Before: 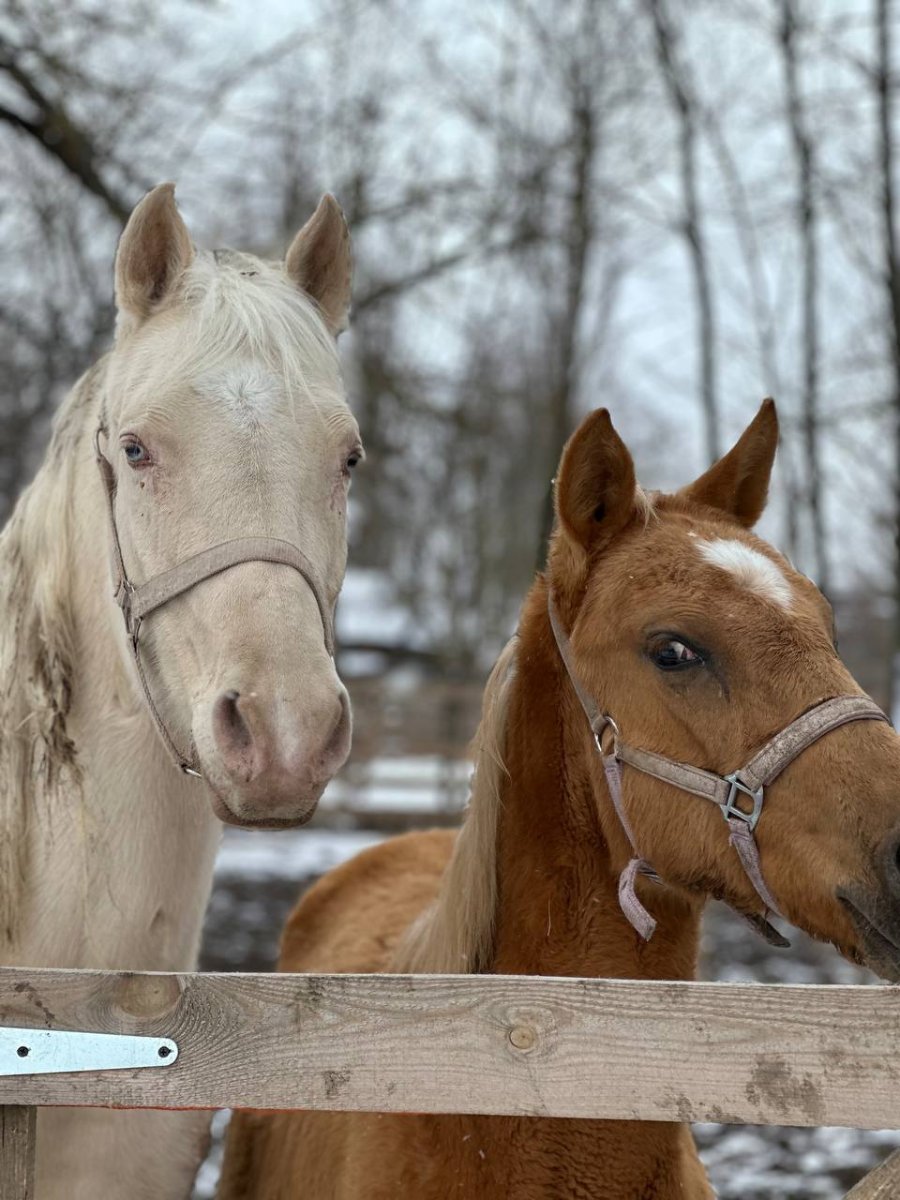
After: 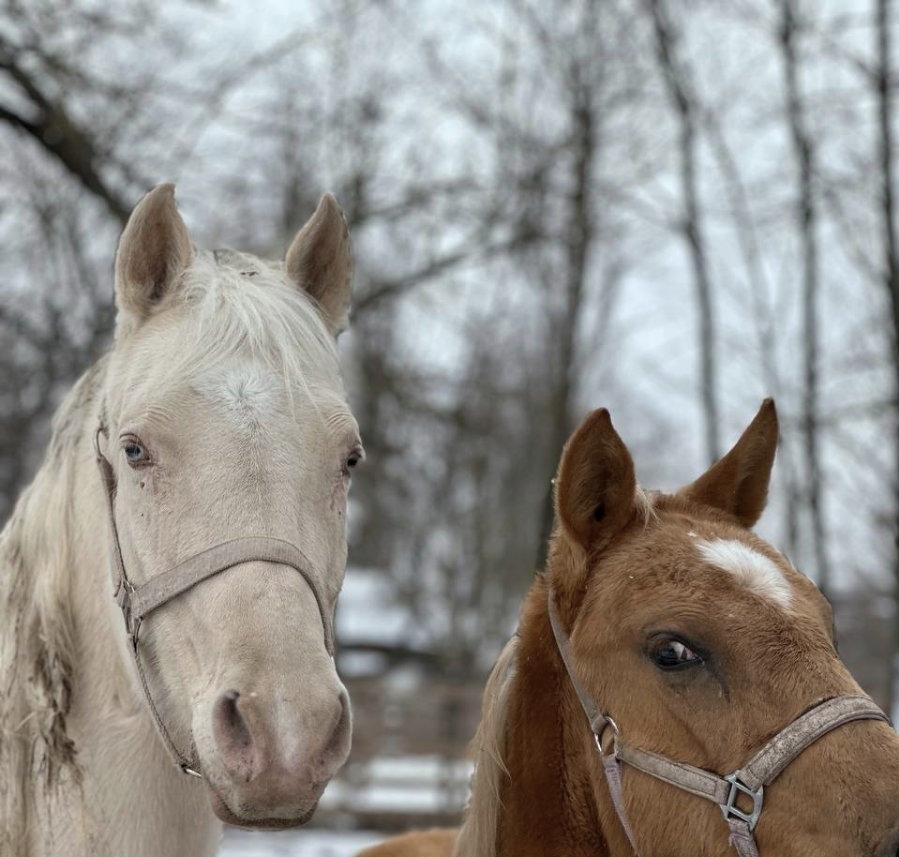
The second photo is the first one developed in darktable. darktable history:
color correction: saturation 0.8
crop: bottom 28.576%
